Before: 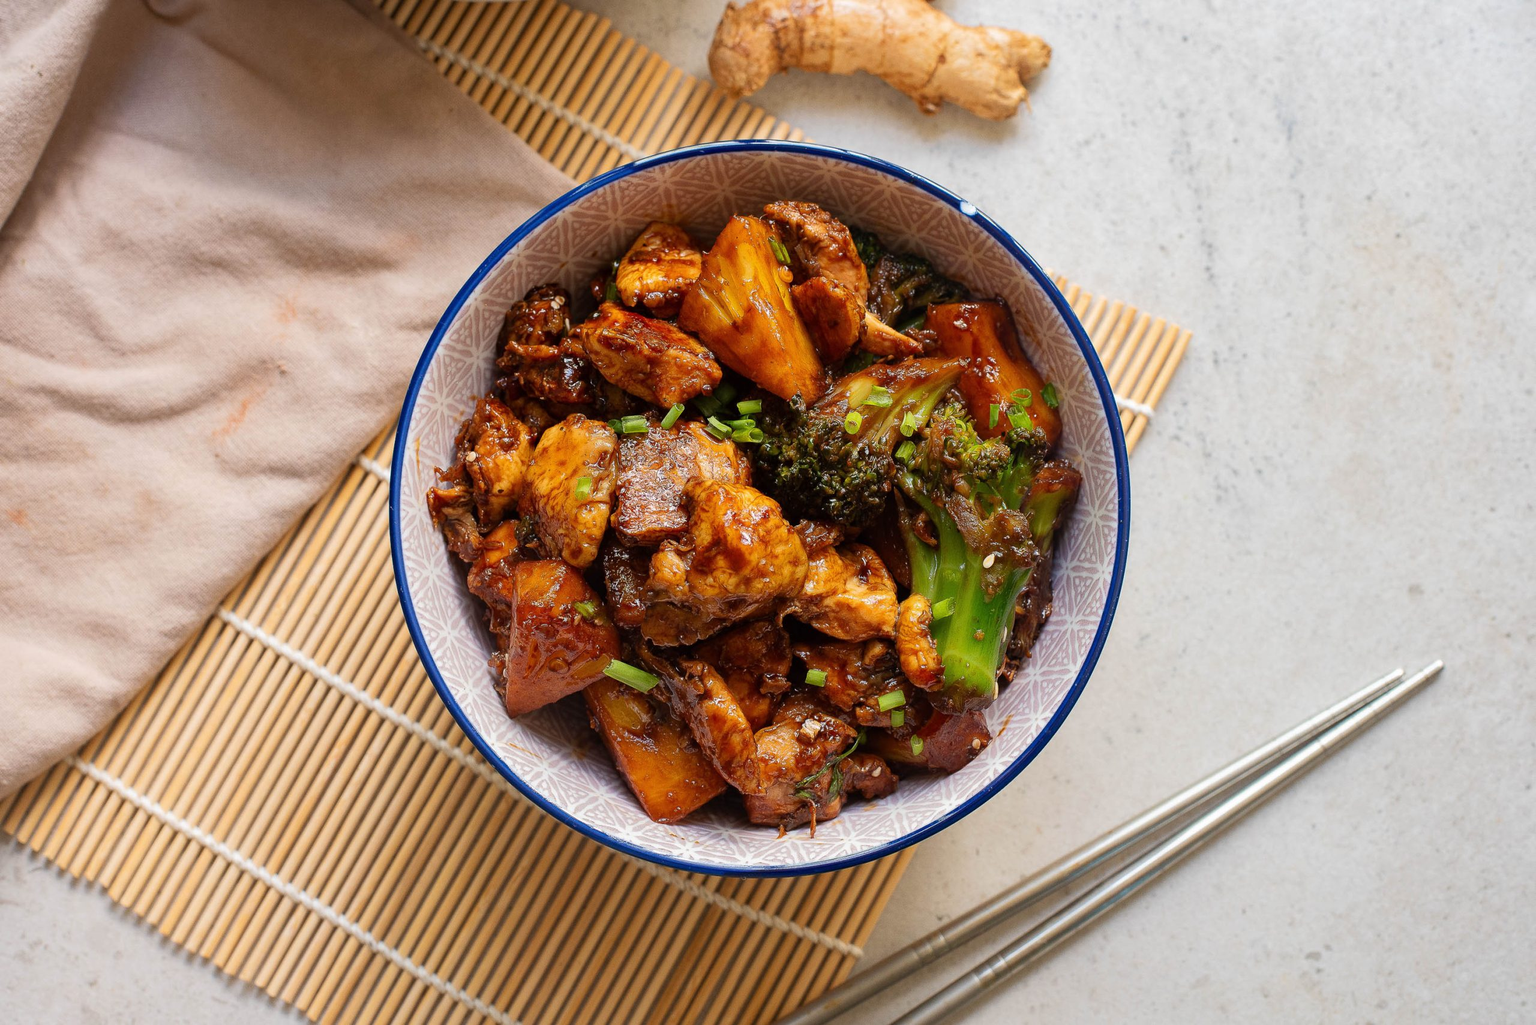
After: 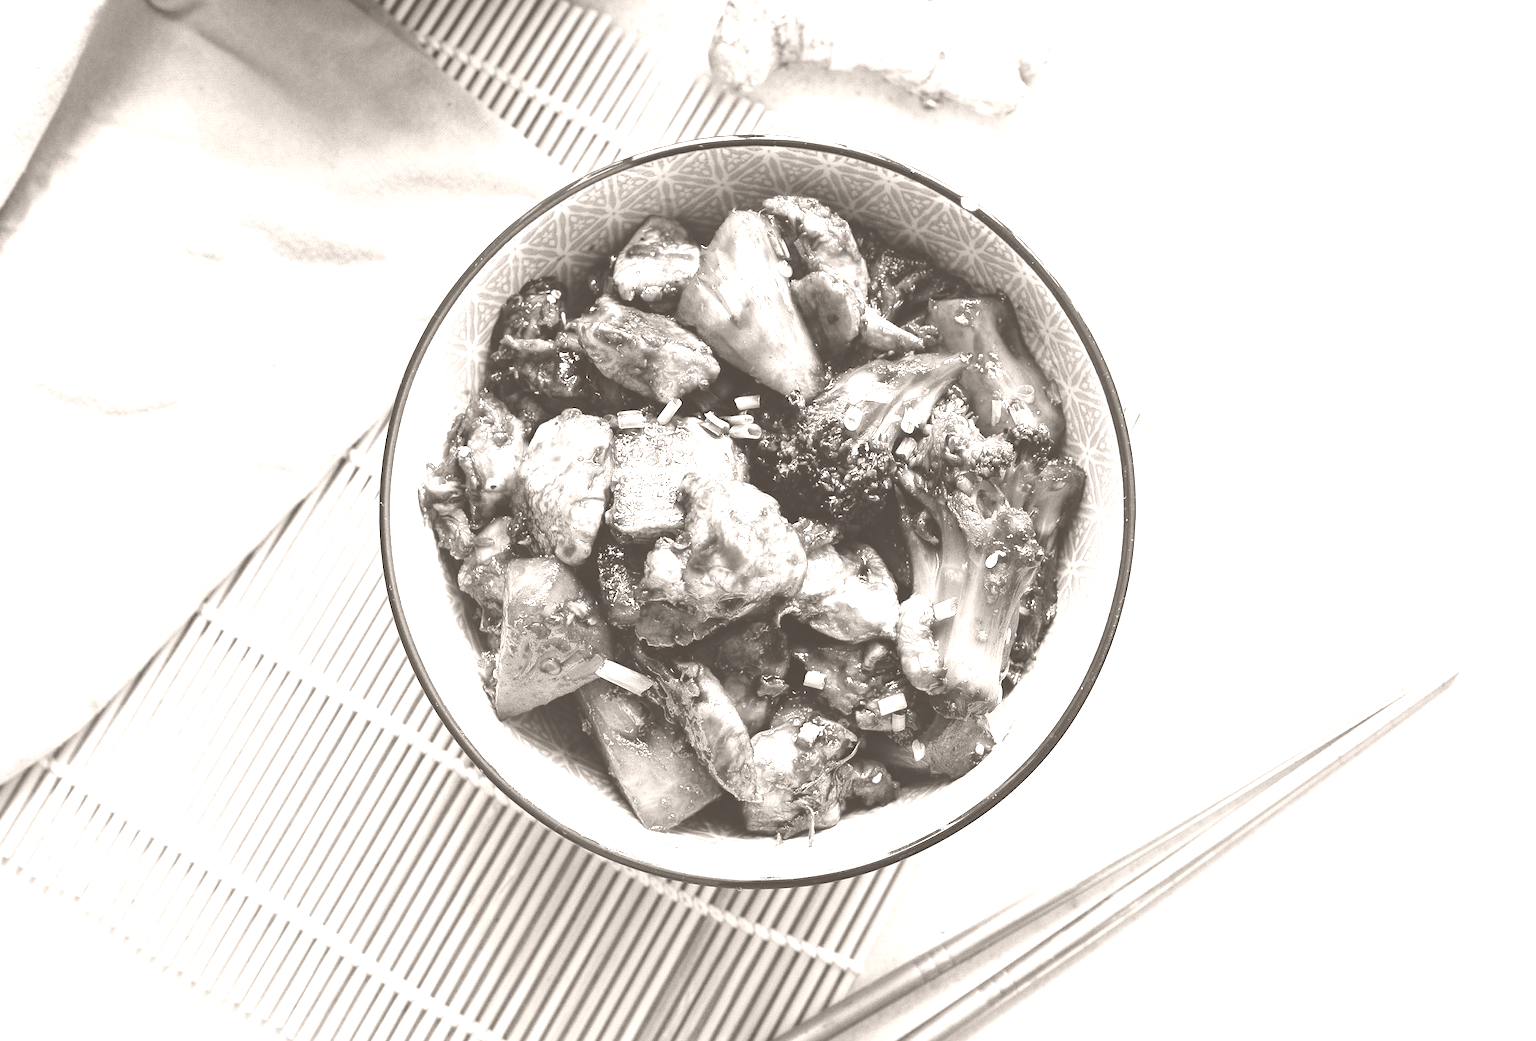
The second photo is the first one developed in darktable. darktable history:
base curve: curves: ch0 [(0, 0) (0.036, 0.025) (0.121, 0.166) (0.206, 0.329) (0.605, 0.79) (1, 1)], preserve colors none
colorize: hue 34.49°, saturation 35.33%, source mix 100%, lightness 55%, version 1
rotate and perspective: rotation 0.226°, lens shift (vertical) -0.042, crop left 0.023, crop right 0.982, crop top 0.006, crop bottom 0.994
